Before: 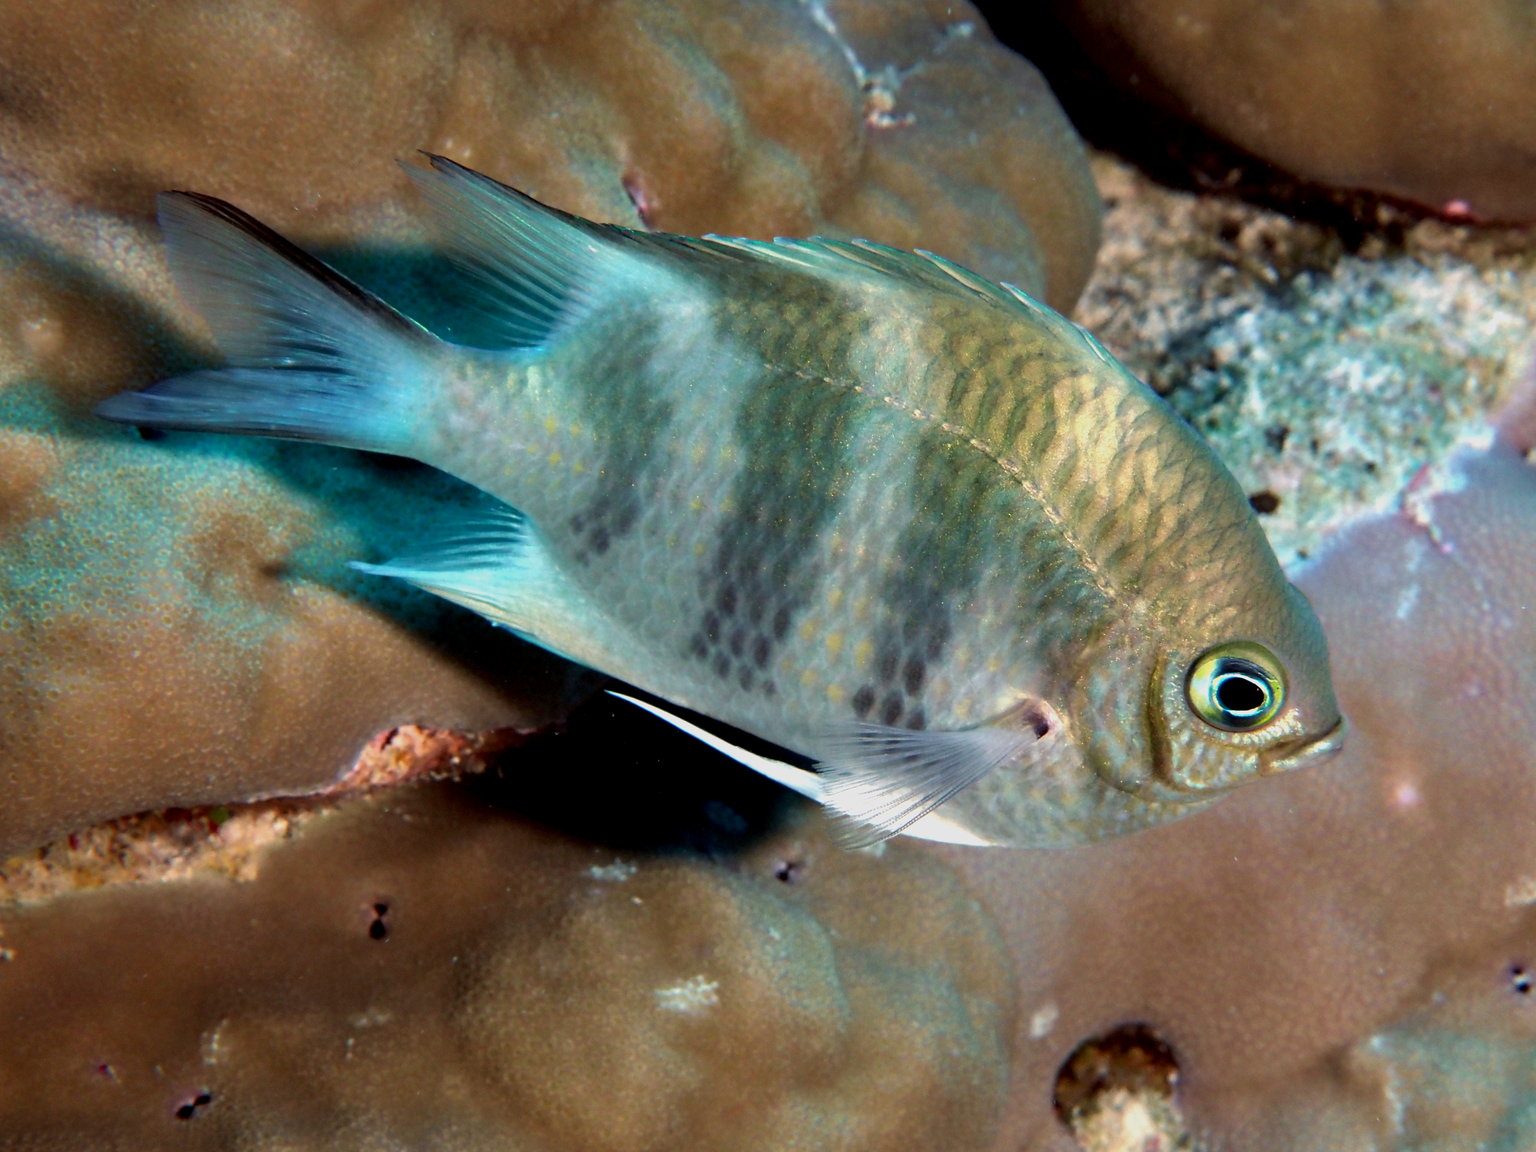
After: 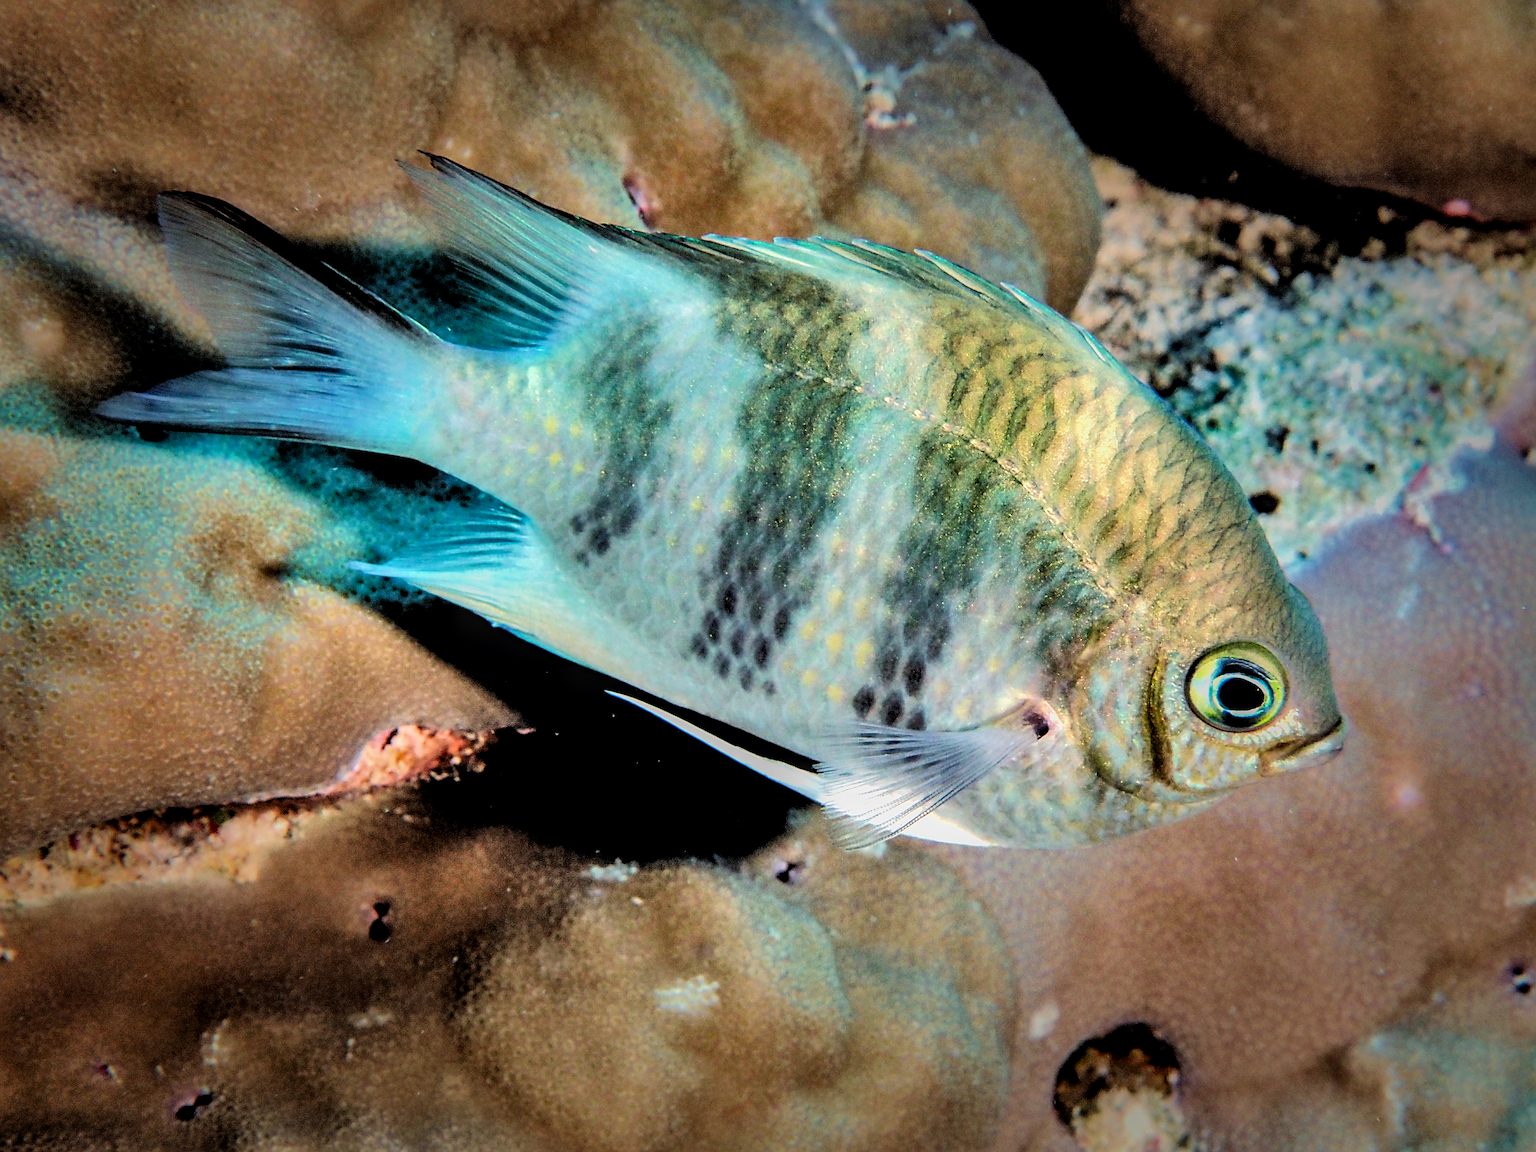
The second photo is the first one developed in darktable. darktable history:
tone equalizer: -7 EV 0.152 EV, -6 EV 0.605 EV, -5 EV 1.14 EV, -4 EV 1.31 EV, -3 EV 1.13 EV, -2 EV 0.6 EV, -1 EV 0.158 EV, edges refinement/feathering 500, mask exposure compensation -1.57 EV, preserve details no
local contrast: highlights 23%, detail 150%
filmic rgb: black relative exposure -5.05 EV, white relative exposure 3.19 EV, hardness 3.42, contrast 1.204, highlights saturation mix -30.25%, color science v6 (2022)
sharpen: radius 2.615, amount 0.692
vignetting: fall-off start 48.86%, brightness -0.596, saturation 0.003, automatic ratio true, width/height ratio 1.285, unbound false
shadows and highlights: radius 118.52, shadows 42.4, highlights -61.51, soften with gaussian
